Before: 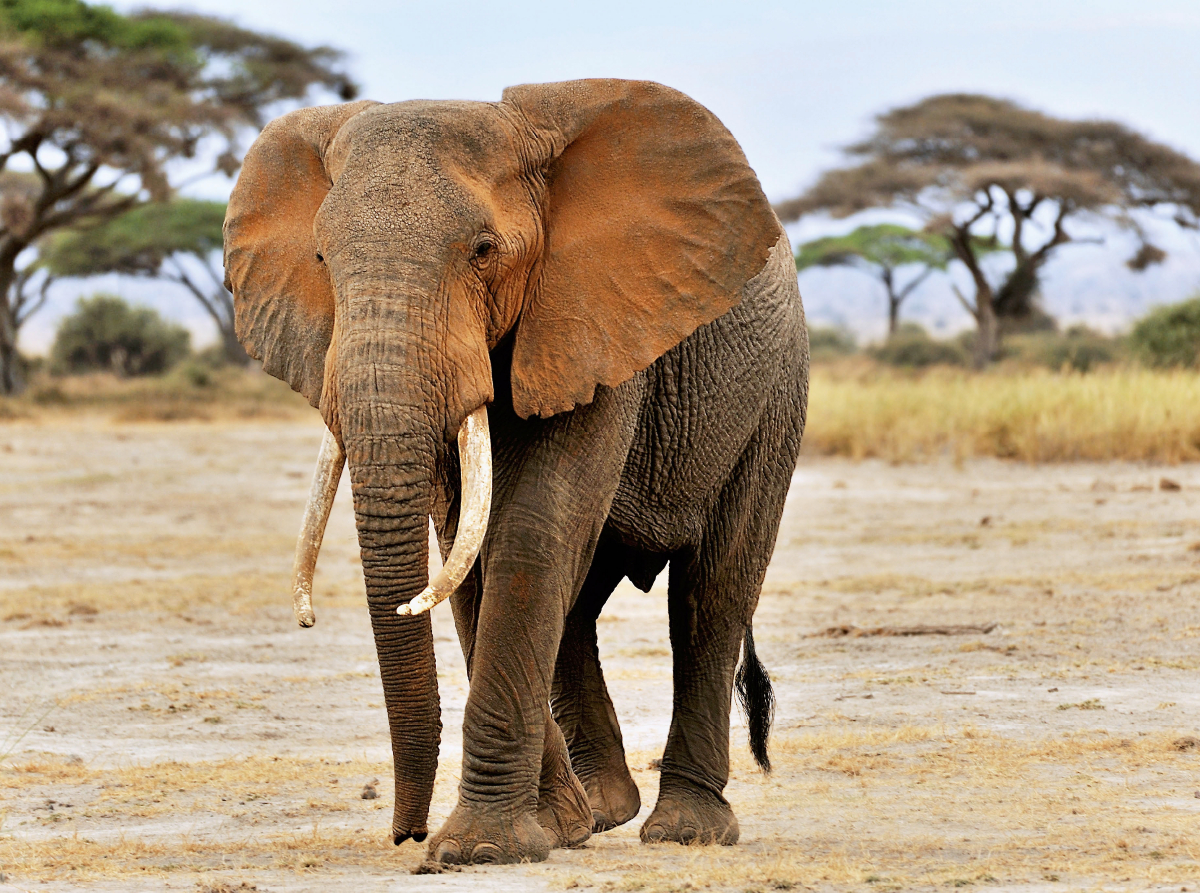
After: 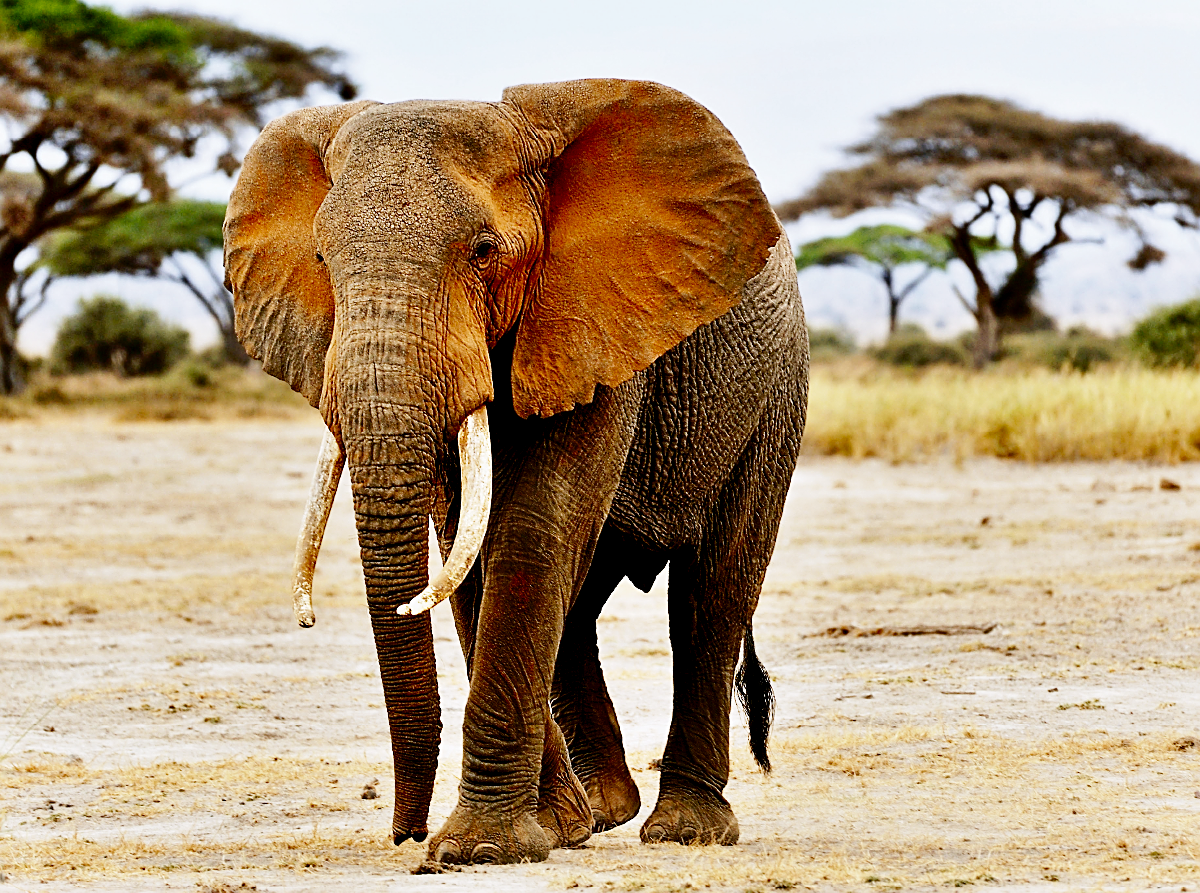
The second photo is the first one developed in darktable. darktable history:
exposure: black level correction 0.009, compensate highlight preservation false
base curve: curves: ch0 [(0, 0) (0.036, 0.025) (0.121, 0.166) (0.206, 0.329) (0.605, 0.79) (1, 1)], preserve colors none
contrast brightness saturation: brightness -0.207, saturation 0.083
sharpen: on, module defaults
